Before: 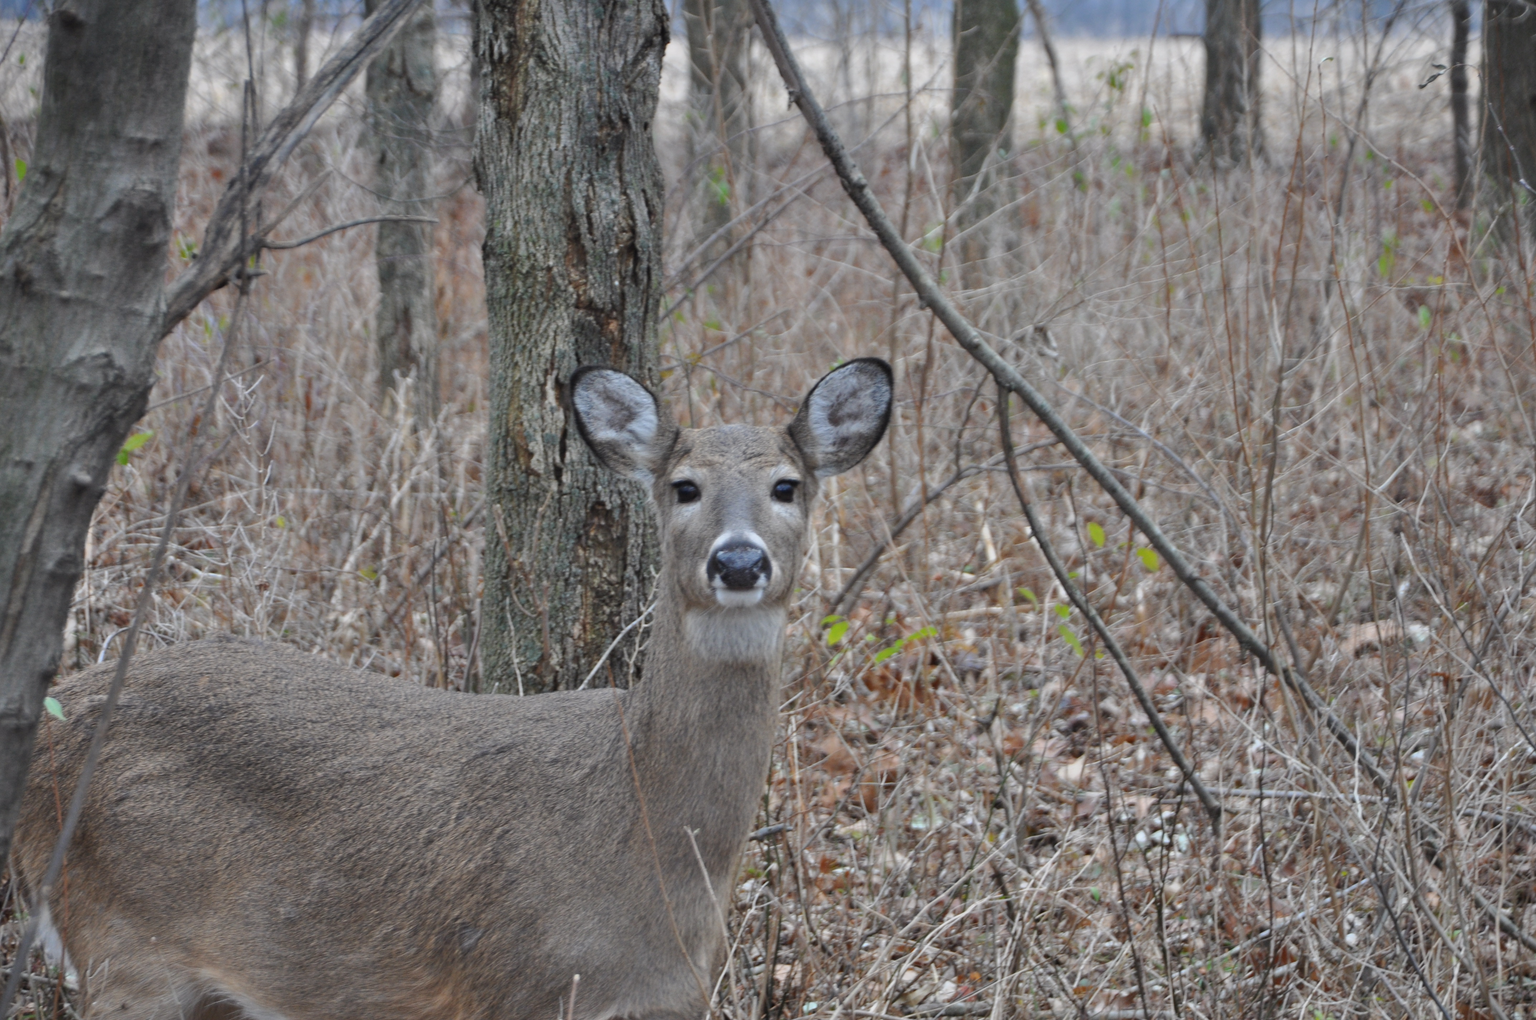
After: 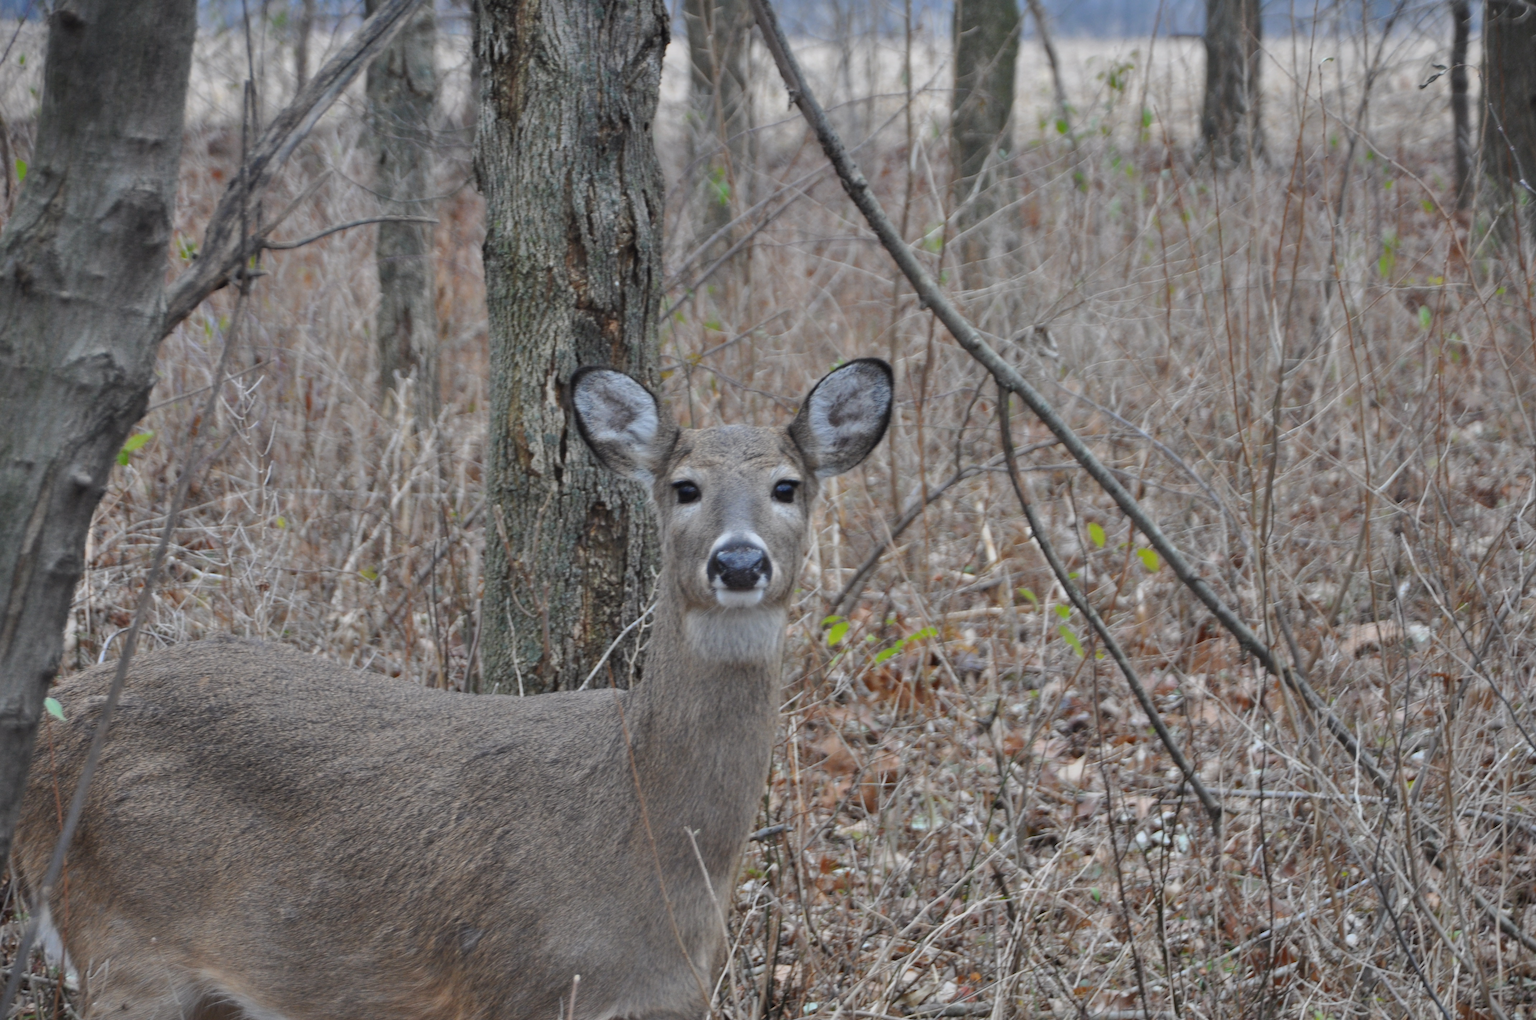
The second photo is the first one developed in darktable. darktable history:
shadows and highlights: shadows -20.46, white point adjustment -2.02, highlights -34.77
